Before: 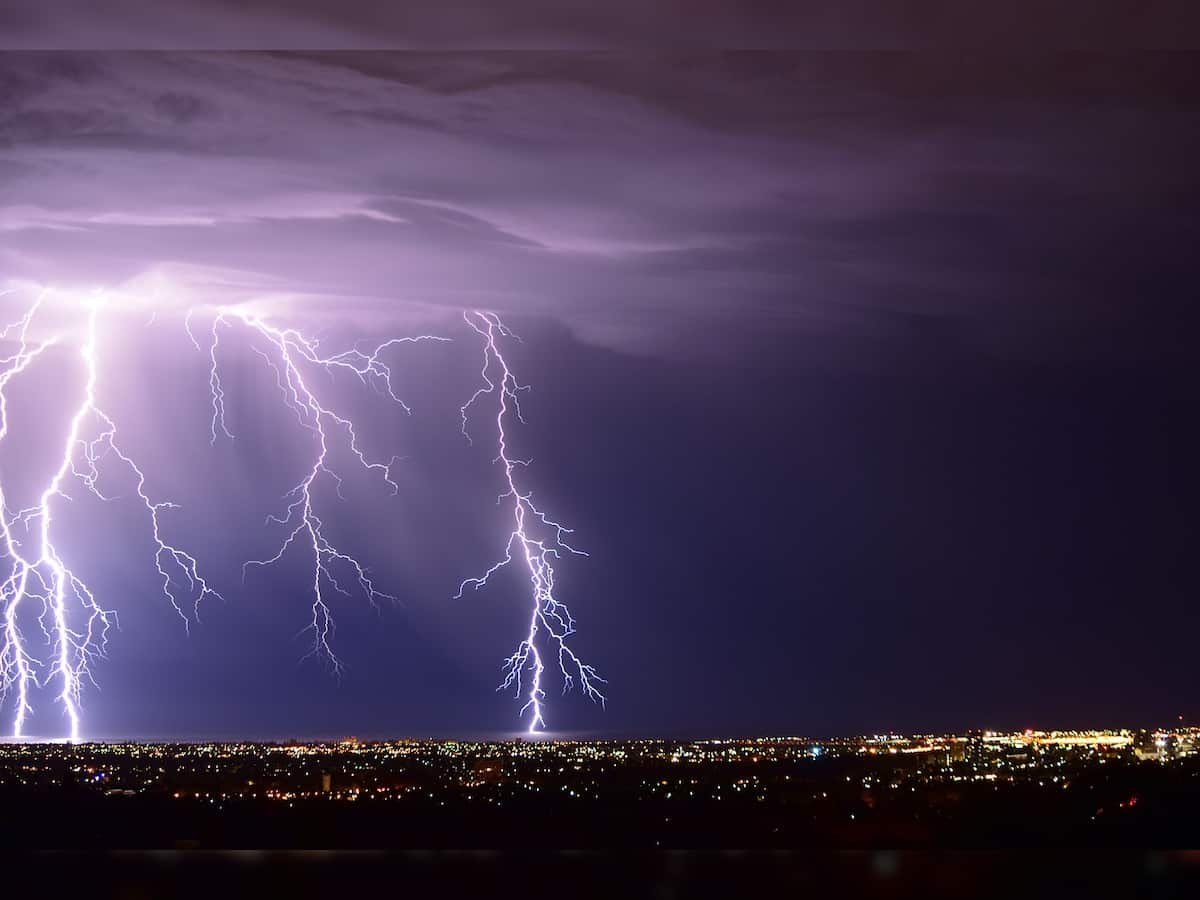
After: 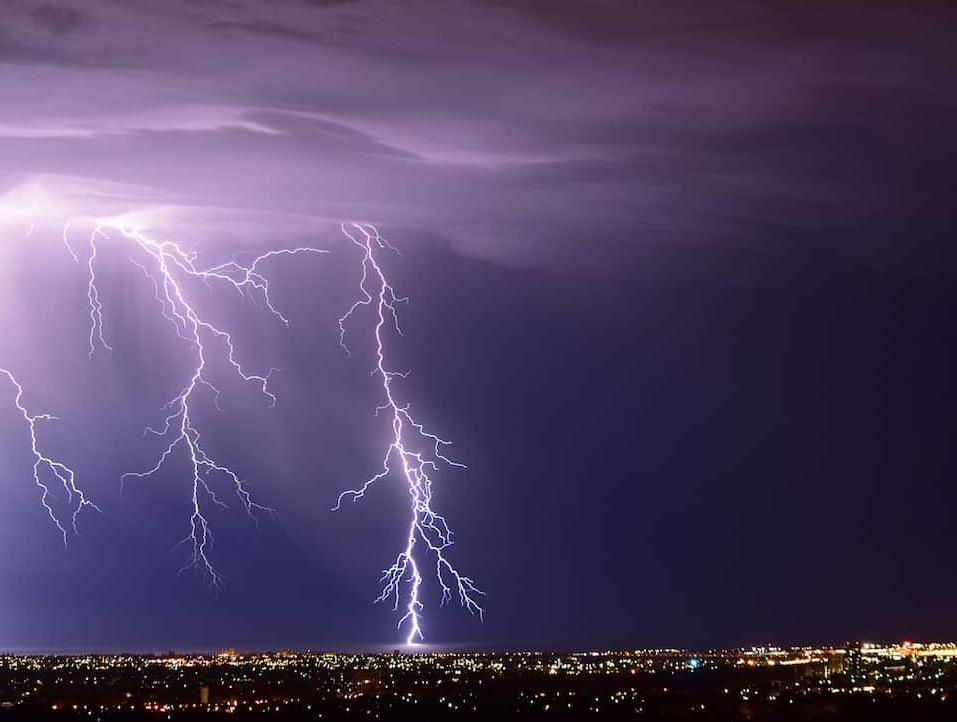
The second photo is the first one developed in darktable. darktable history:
crop and rotate: left 10.24%, top 9.866%, right 9.987%, bottom 9.858%
